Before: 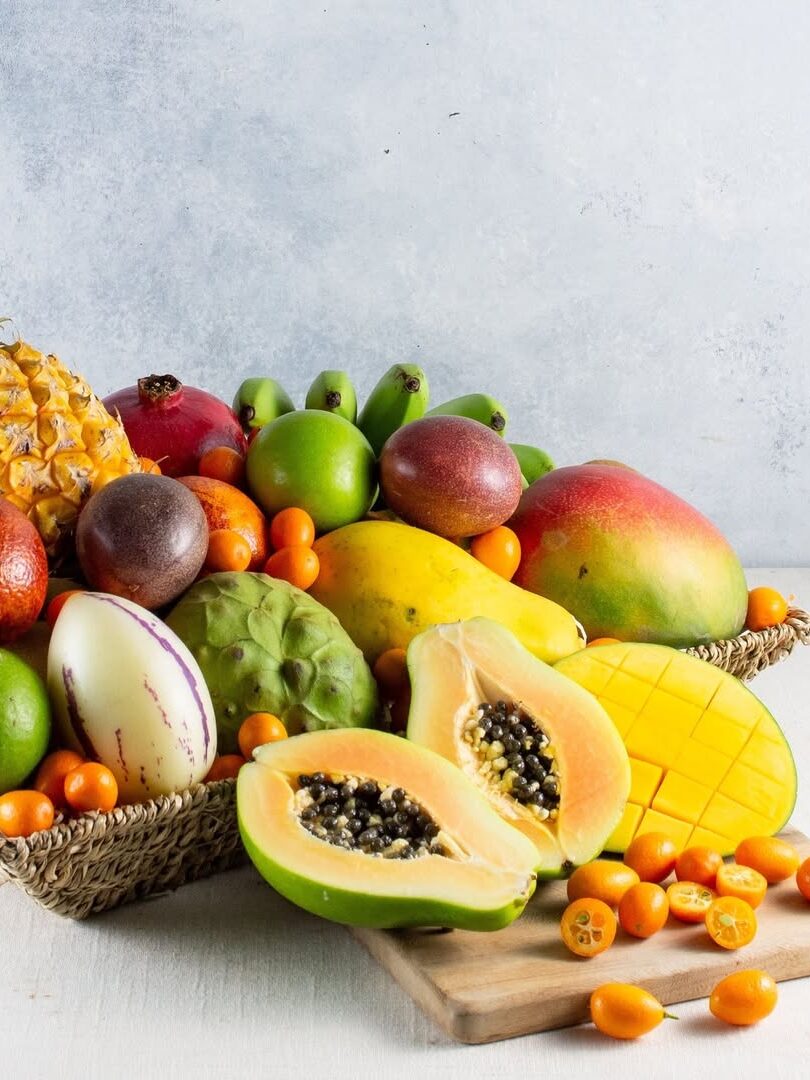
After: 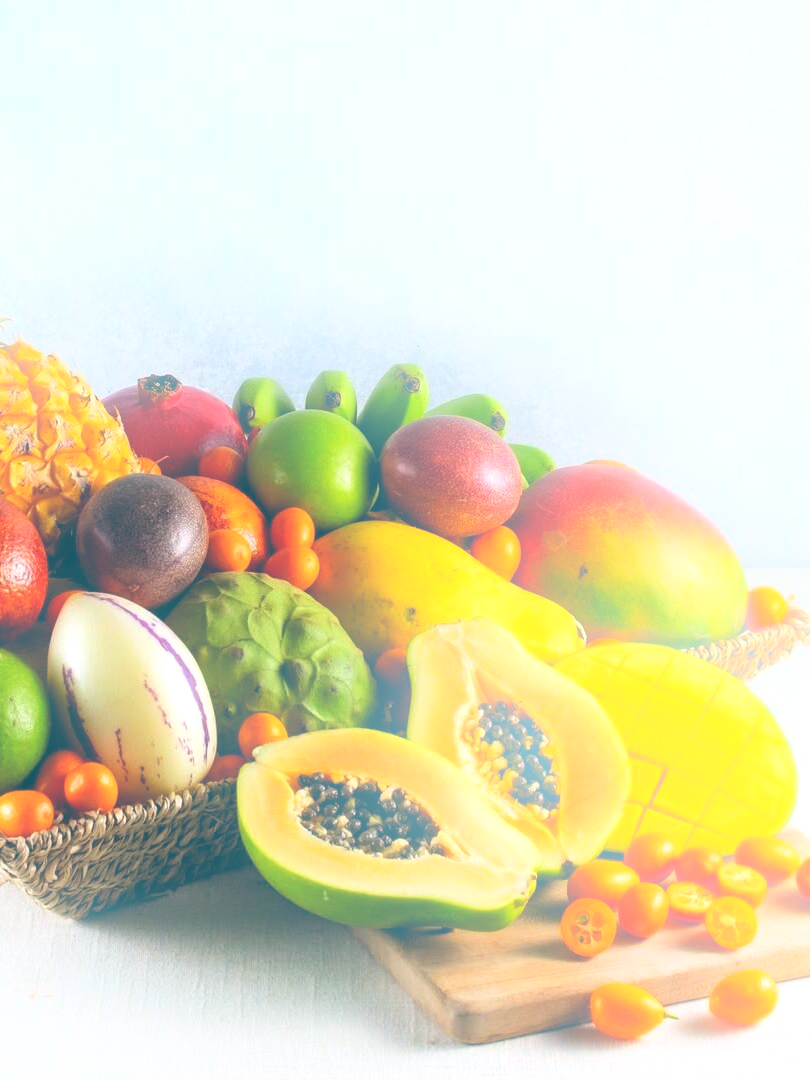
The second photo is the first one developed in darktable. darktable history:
bloom: threshold 82.5%, strength 16.25%
color balance: lift [1.016, 0.983, 1, 1.017], gamma [0.958, 1, 1, 1], gain [0.981, 1.007, 0.993, 1.002], input saturation 118.26%, contrast 13.43%, contrast fulcrum 21.62%, output saturation 82.76%
